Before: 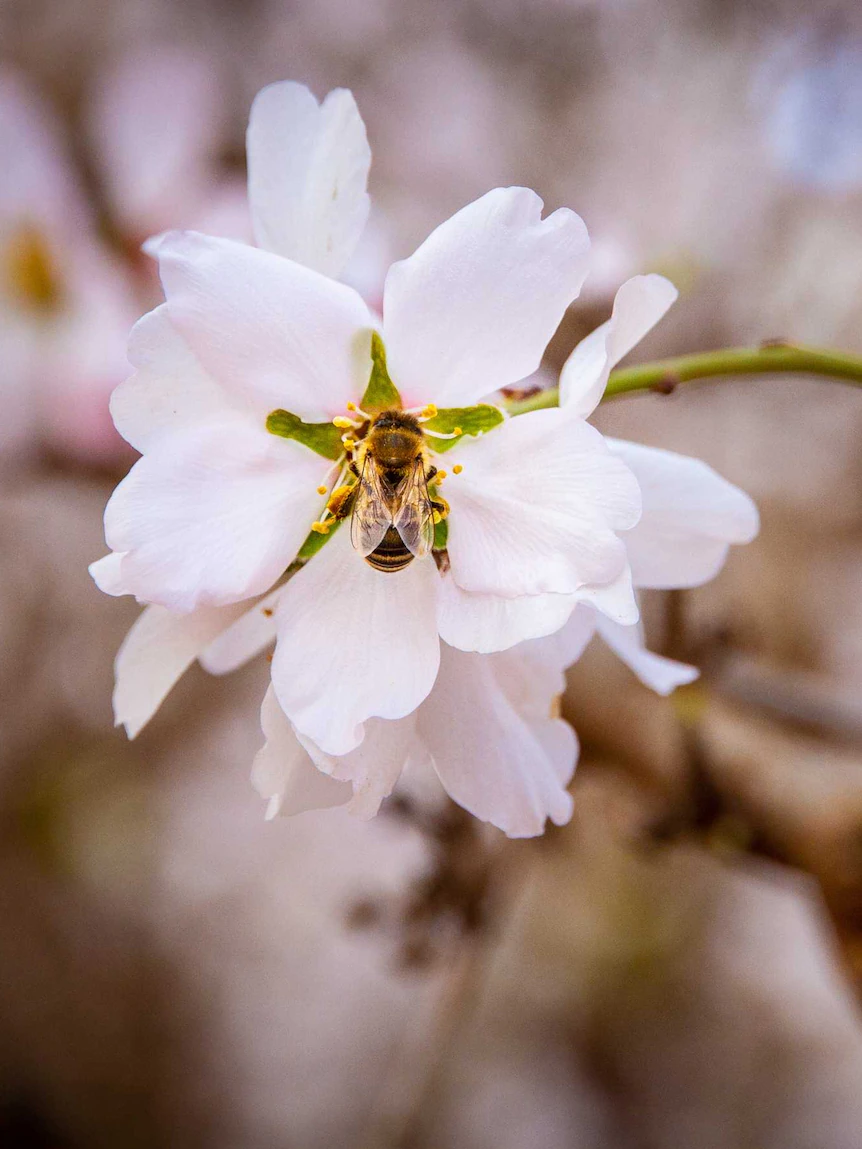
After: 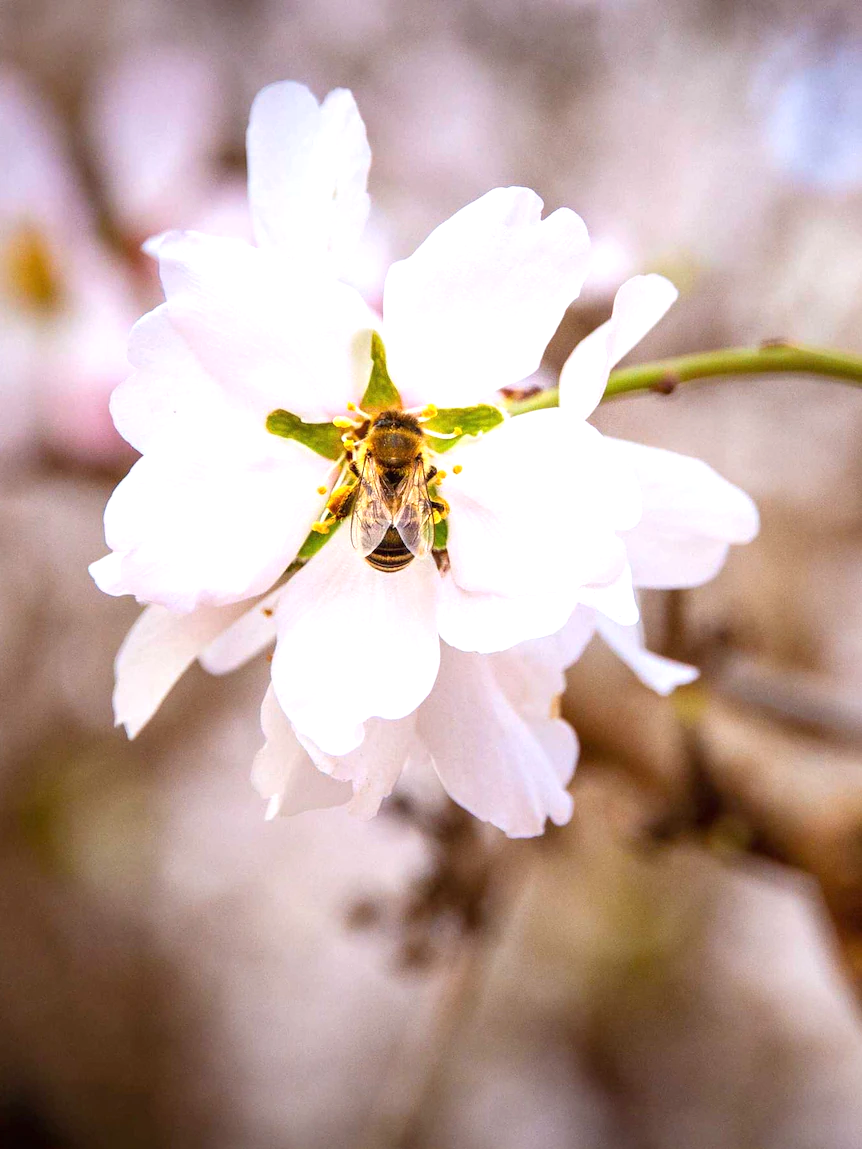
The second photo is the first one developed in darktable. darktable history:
exposure: black level correction 0, exposure 0.595 EV, compensate exposure bias true, compensate highlight preservation false
